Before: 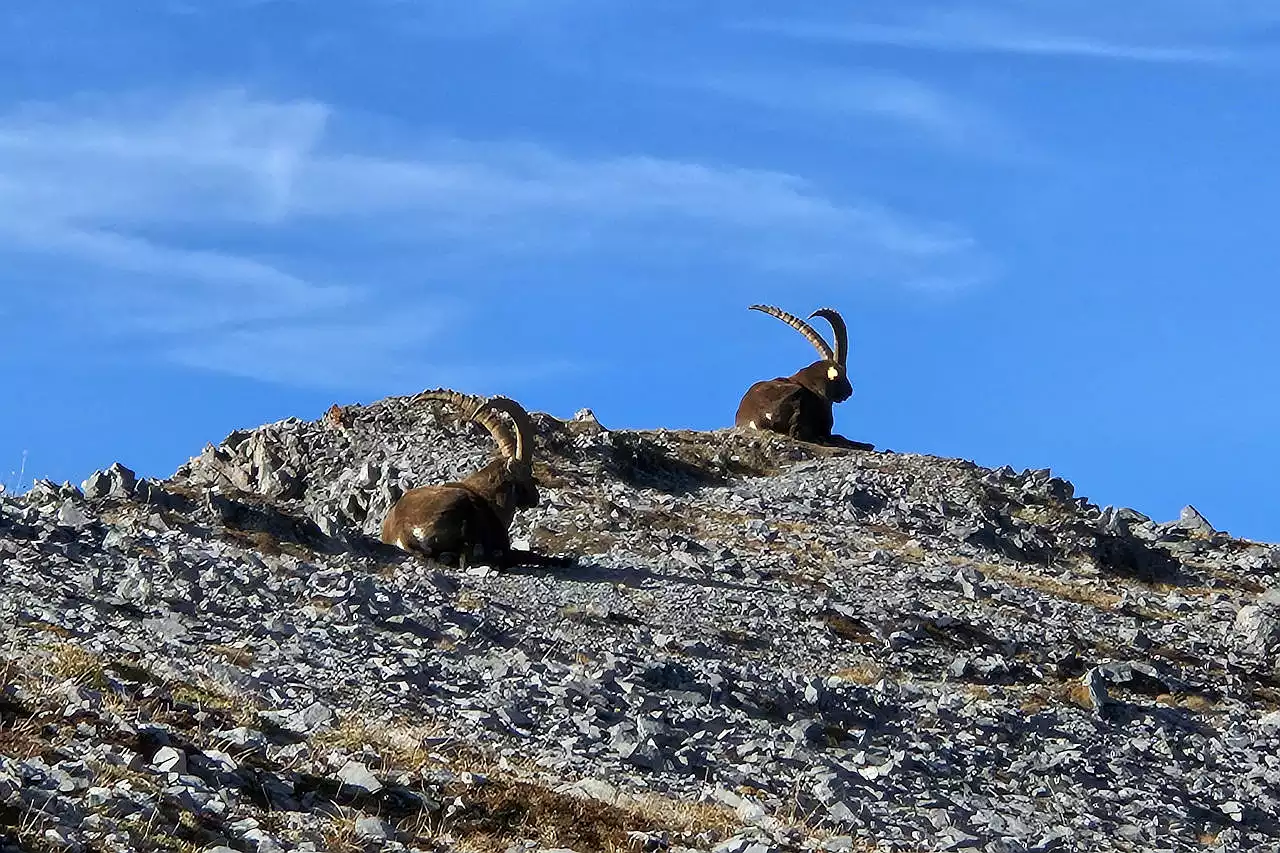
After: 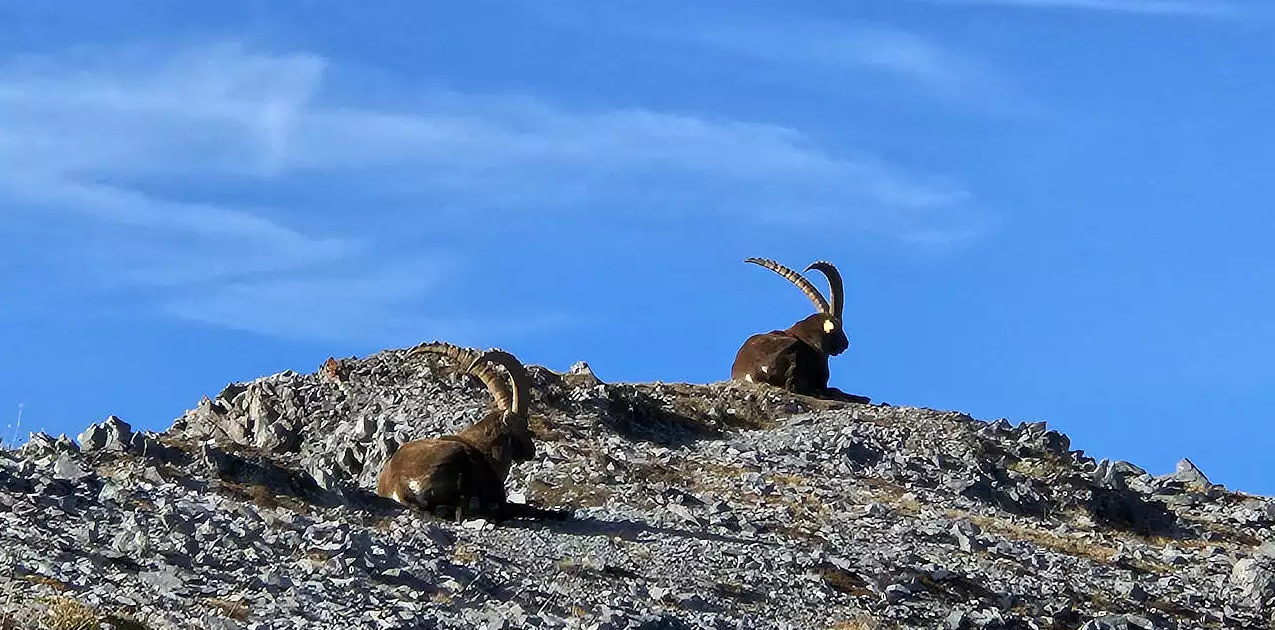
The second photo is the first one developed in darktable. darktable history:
crop: left 0.377%, top 5.559%, bottom 19.738%
